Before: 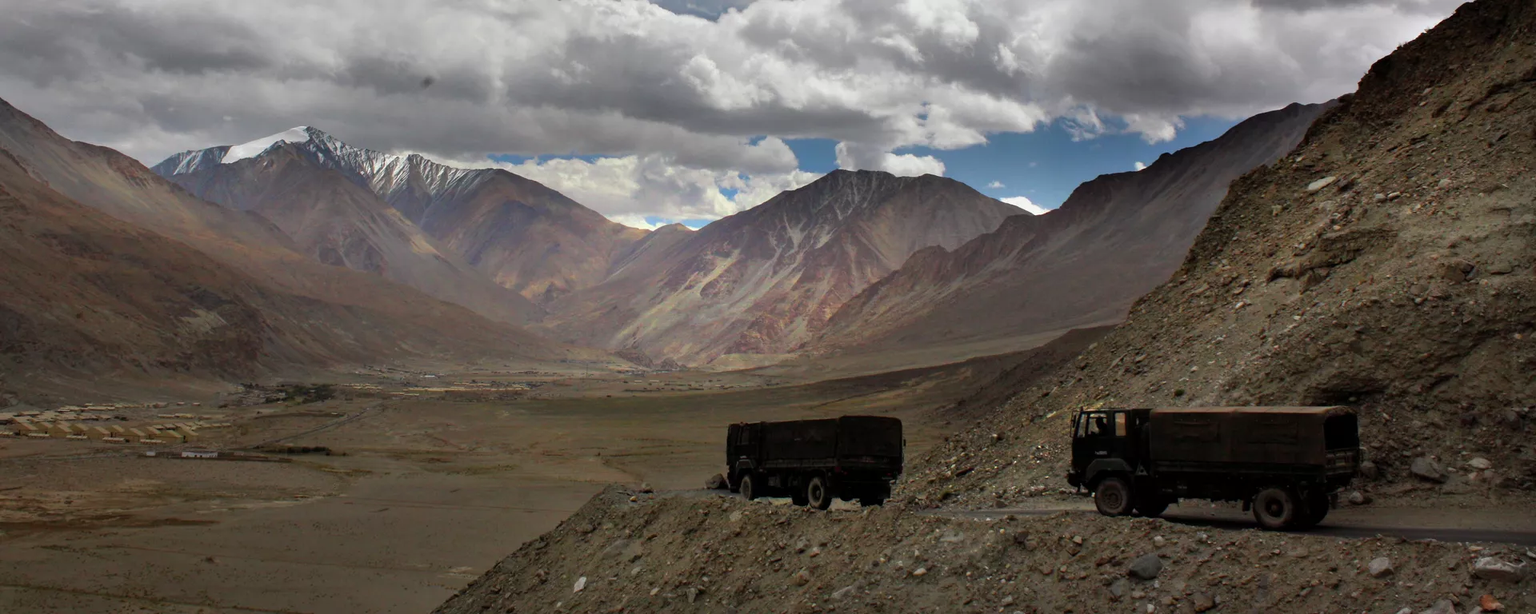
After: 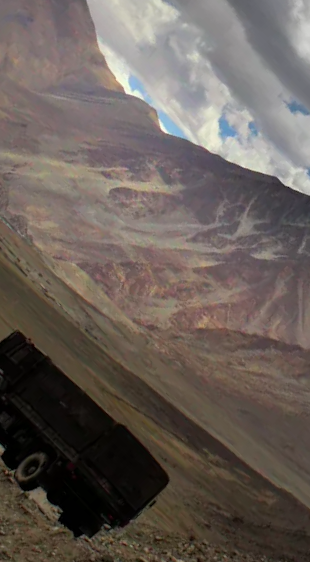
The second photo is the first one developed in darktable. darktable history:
crop and rotate: angle -46.19°, top 16.535%, right 0.881%, bottom 11.647%
